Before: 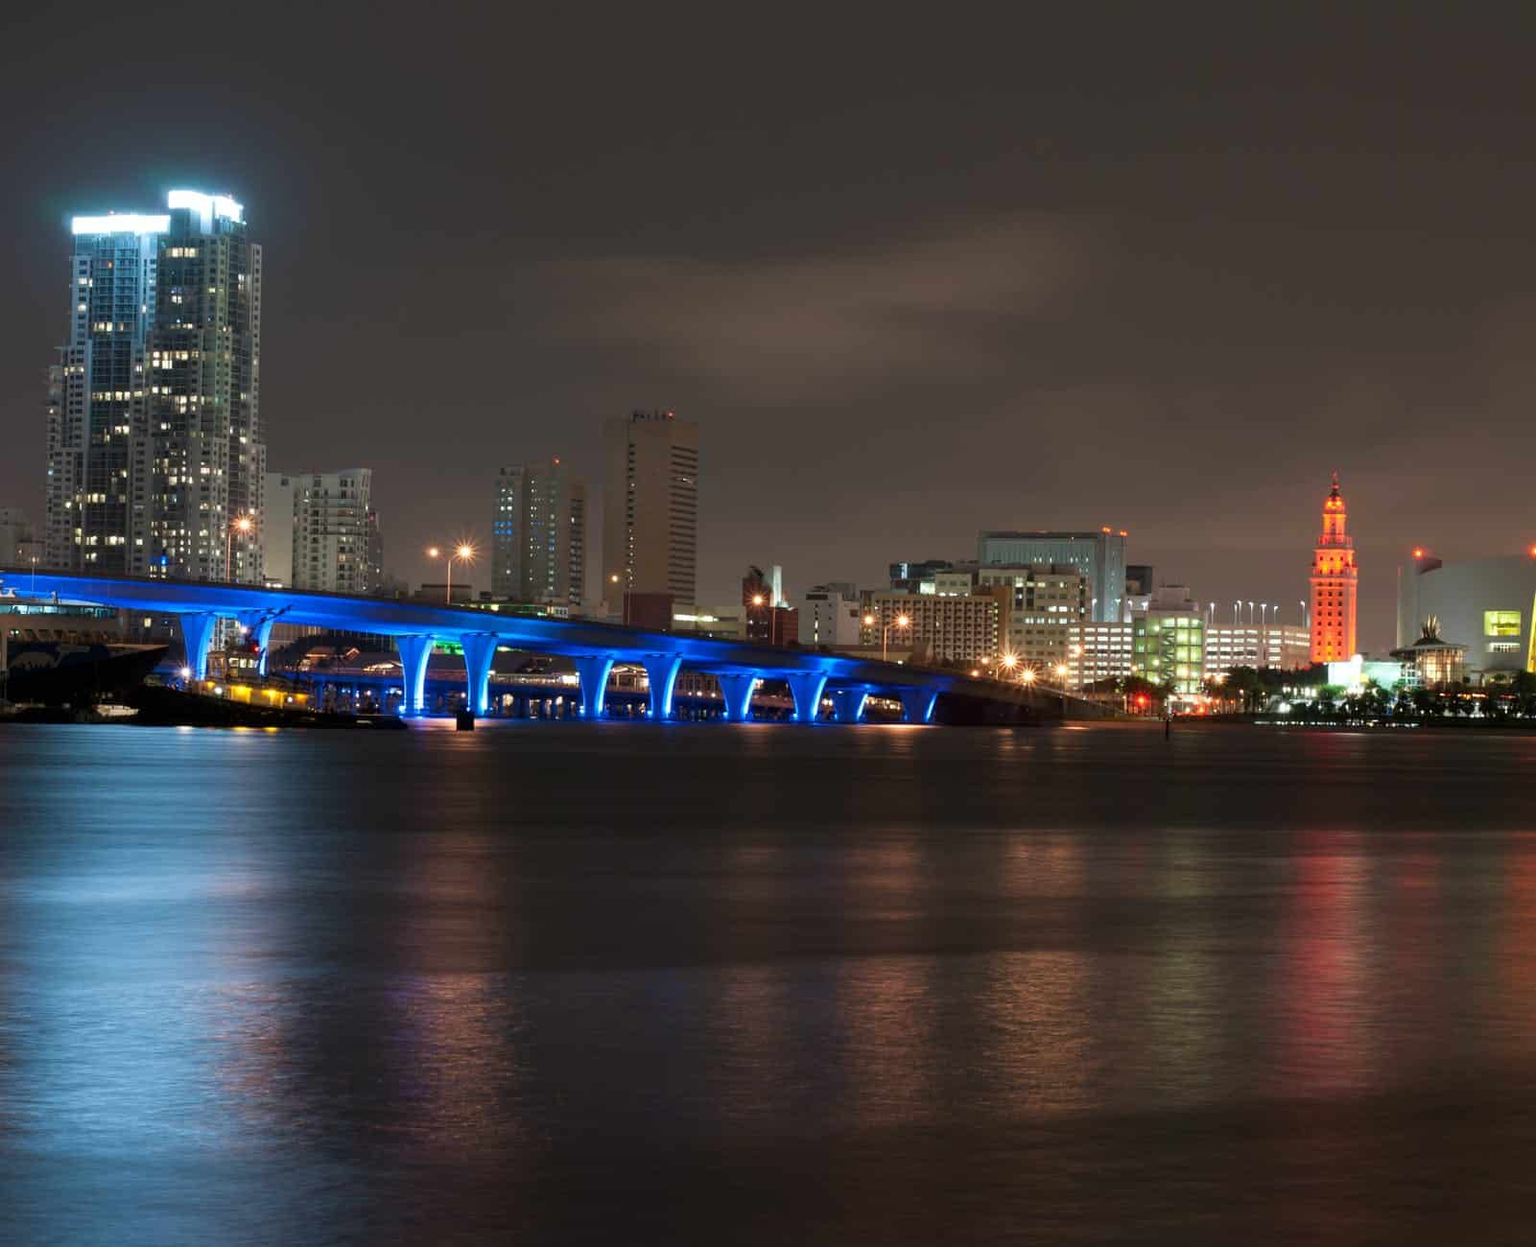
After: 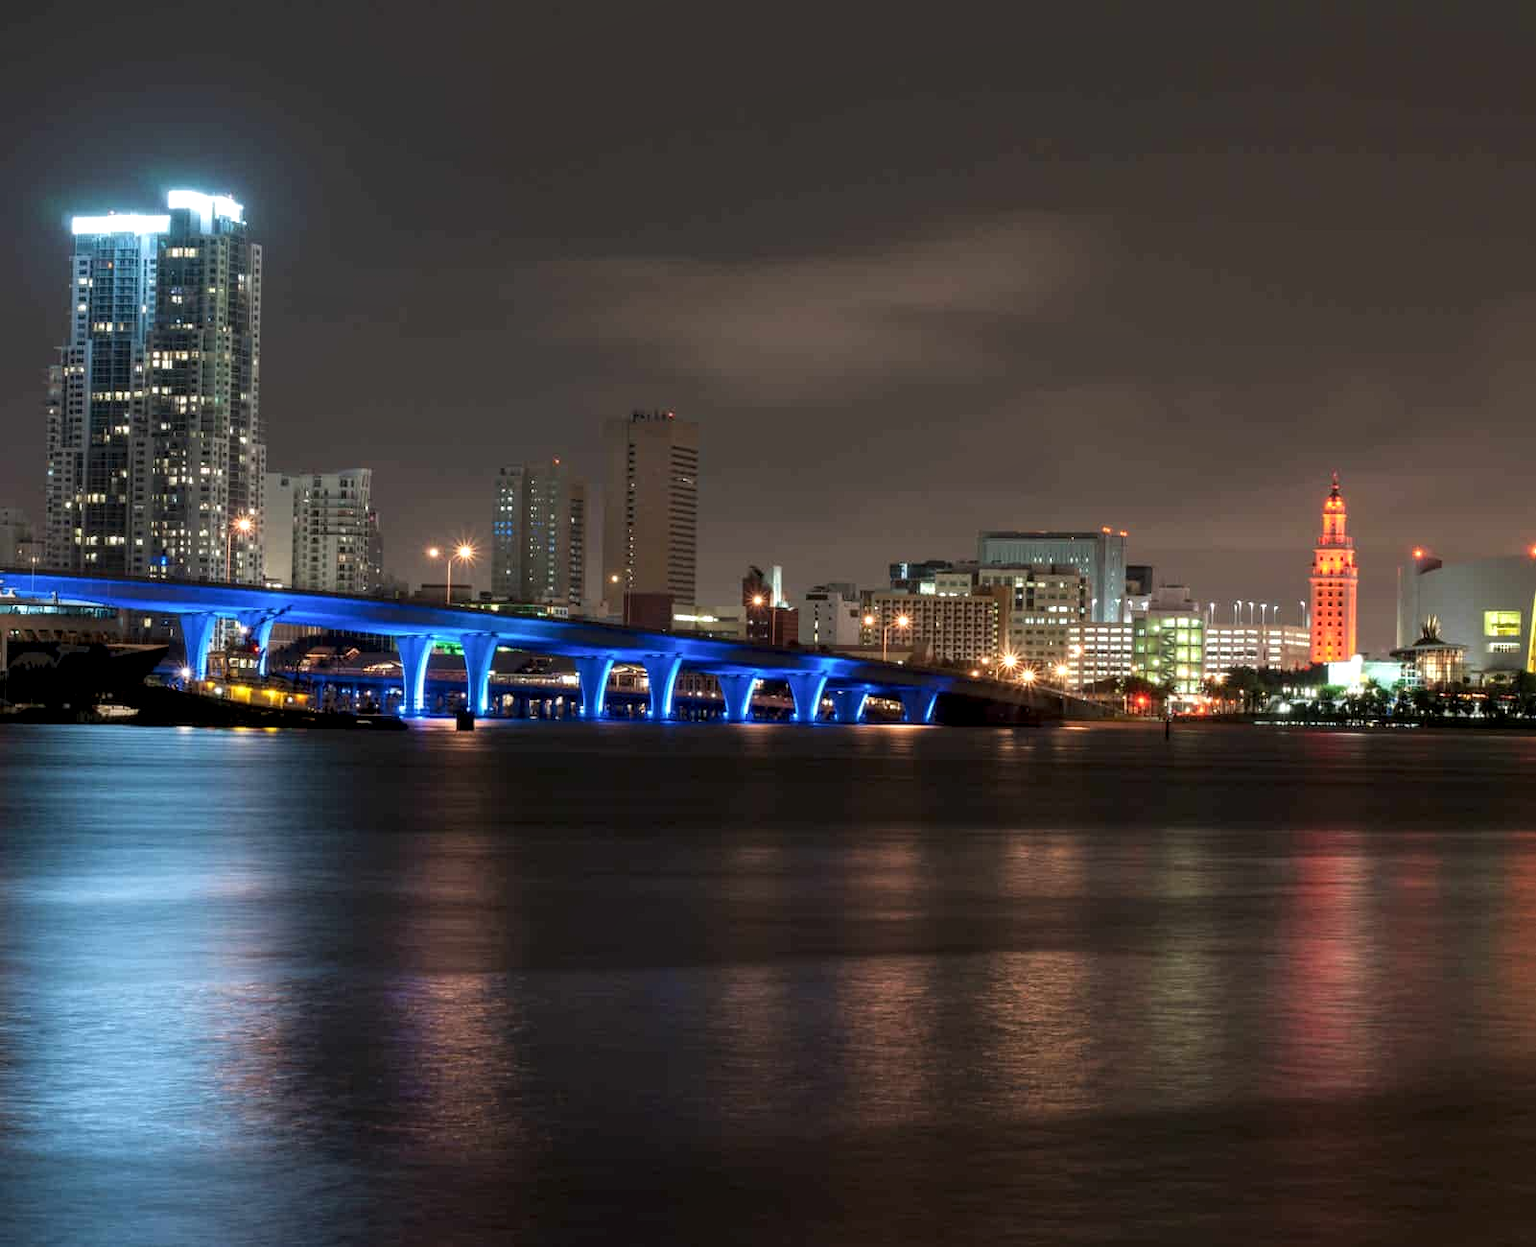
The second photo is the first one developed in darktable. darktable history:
local contrast: detail 140%
